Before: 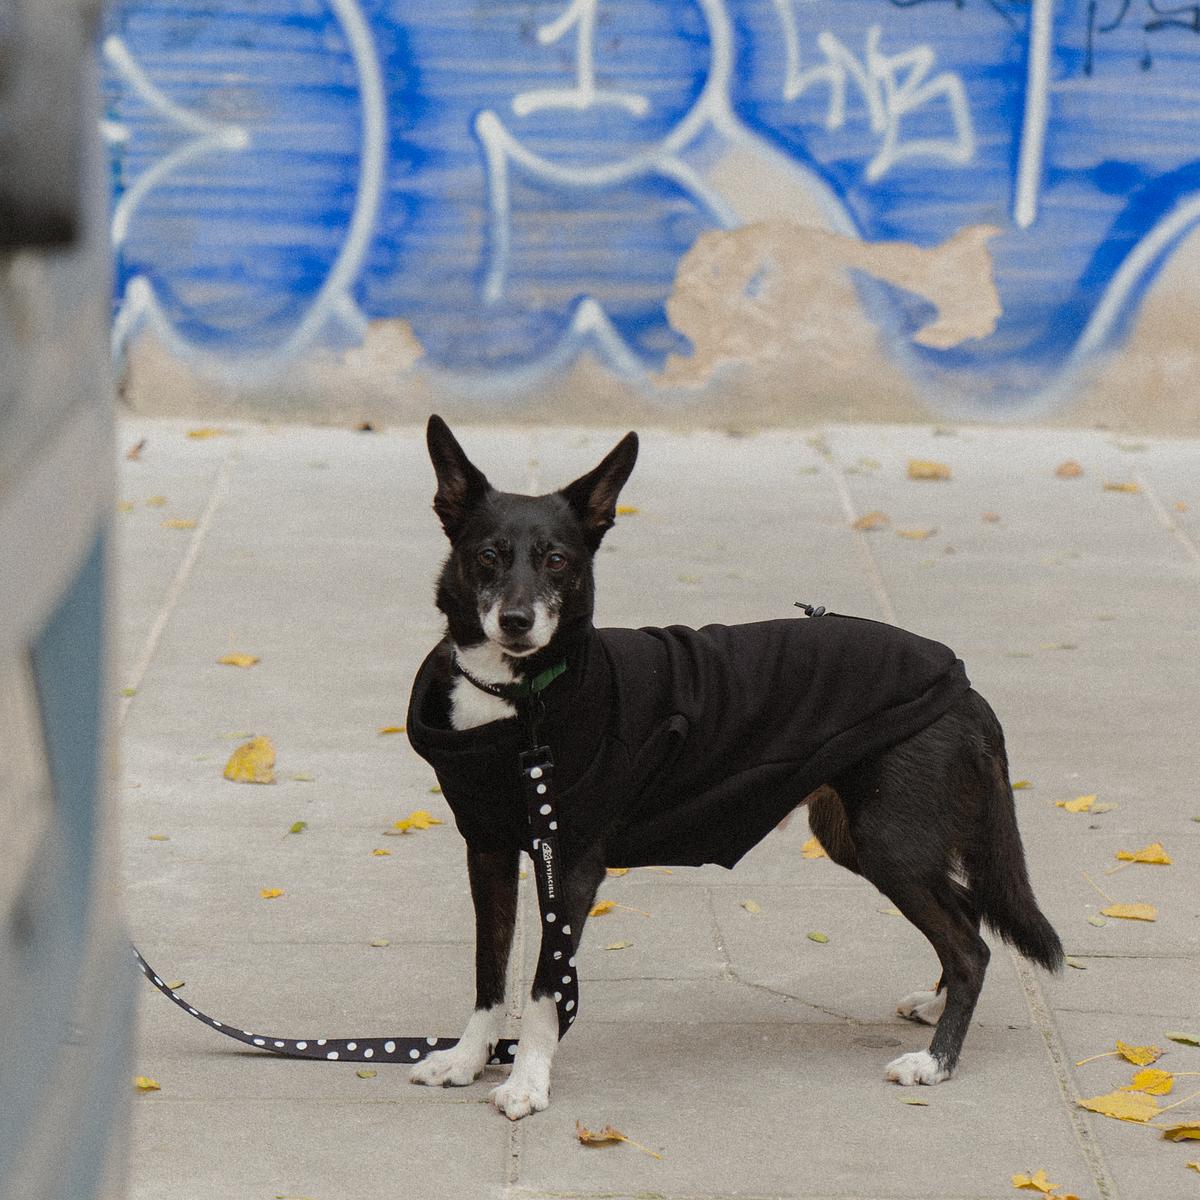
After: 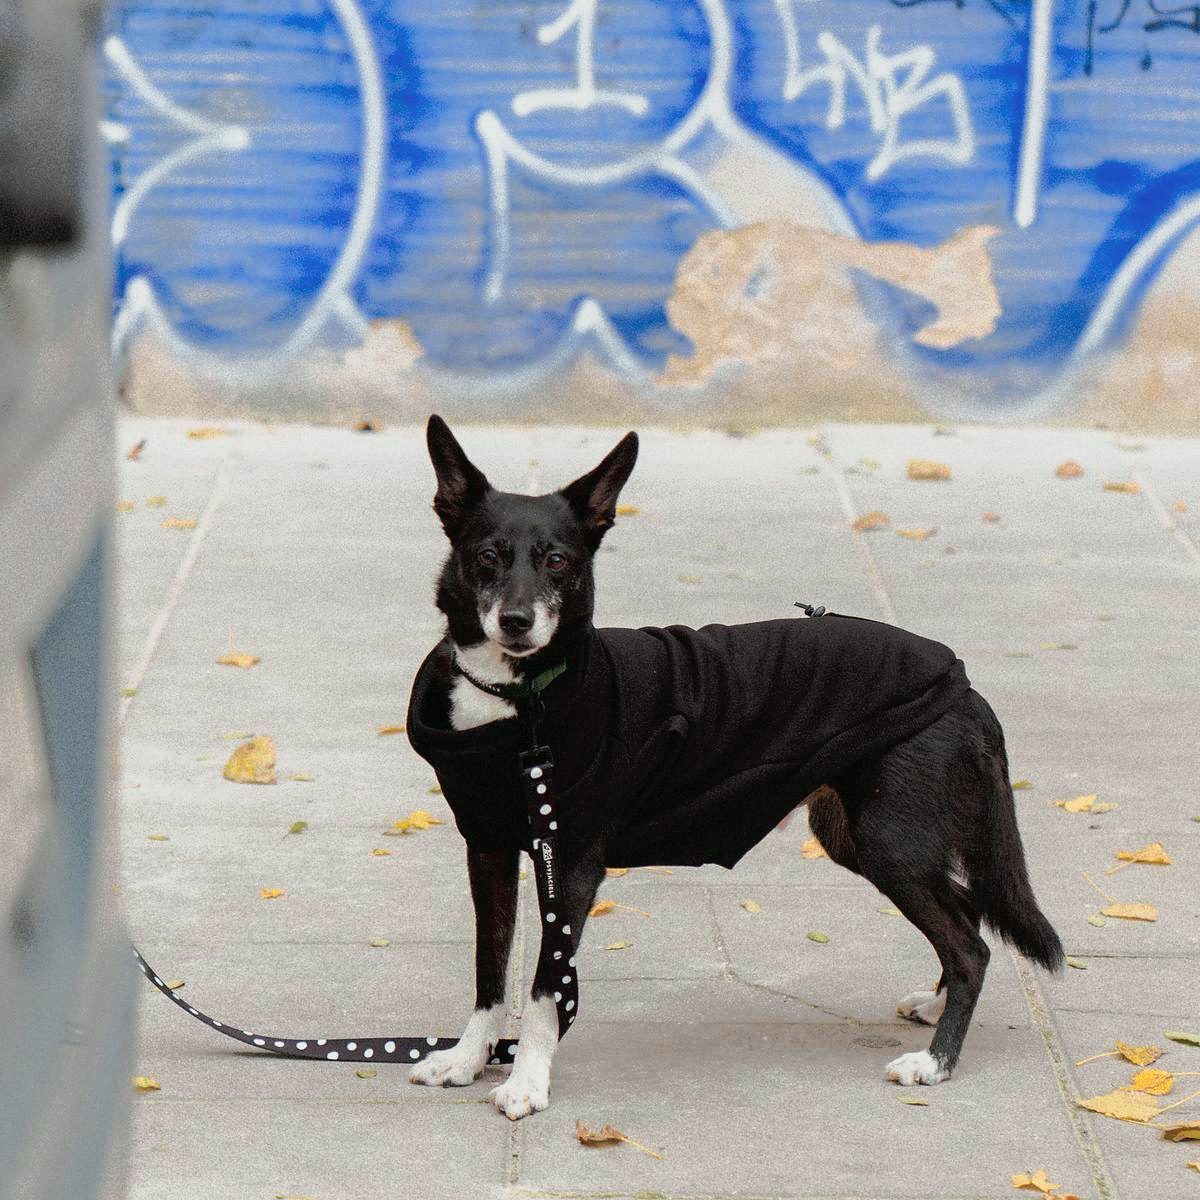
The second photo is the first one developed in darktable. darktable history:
tone curve: curves: ch0 [(0, 0) (0.105, 0.068) (0.181, 0.185) (0.28, 0.291) (0.384, 0.404) (0.485, 0.531) (0.638, 0.681) (0.795, 0.879) (1, 0.977)]; ch1 [(0, 0) (0.161, 0.092) (0.35, 0.33) (0.379, 0.401) (0.456, 0.469) (0.504, 0.5) (0.512, 0.514) (0.58, 0.597) (0.635, 0.646) (1, 1)]; ch2 [(0, 0) (0.371, 0.362) (0.437, 0.437) (0.5, 0.5) (0.53, 0.523) (0.56, 0.58) (0.622, 0.606) (1, 1)], color space Lab, independent channels, preserve colors none
